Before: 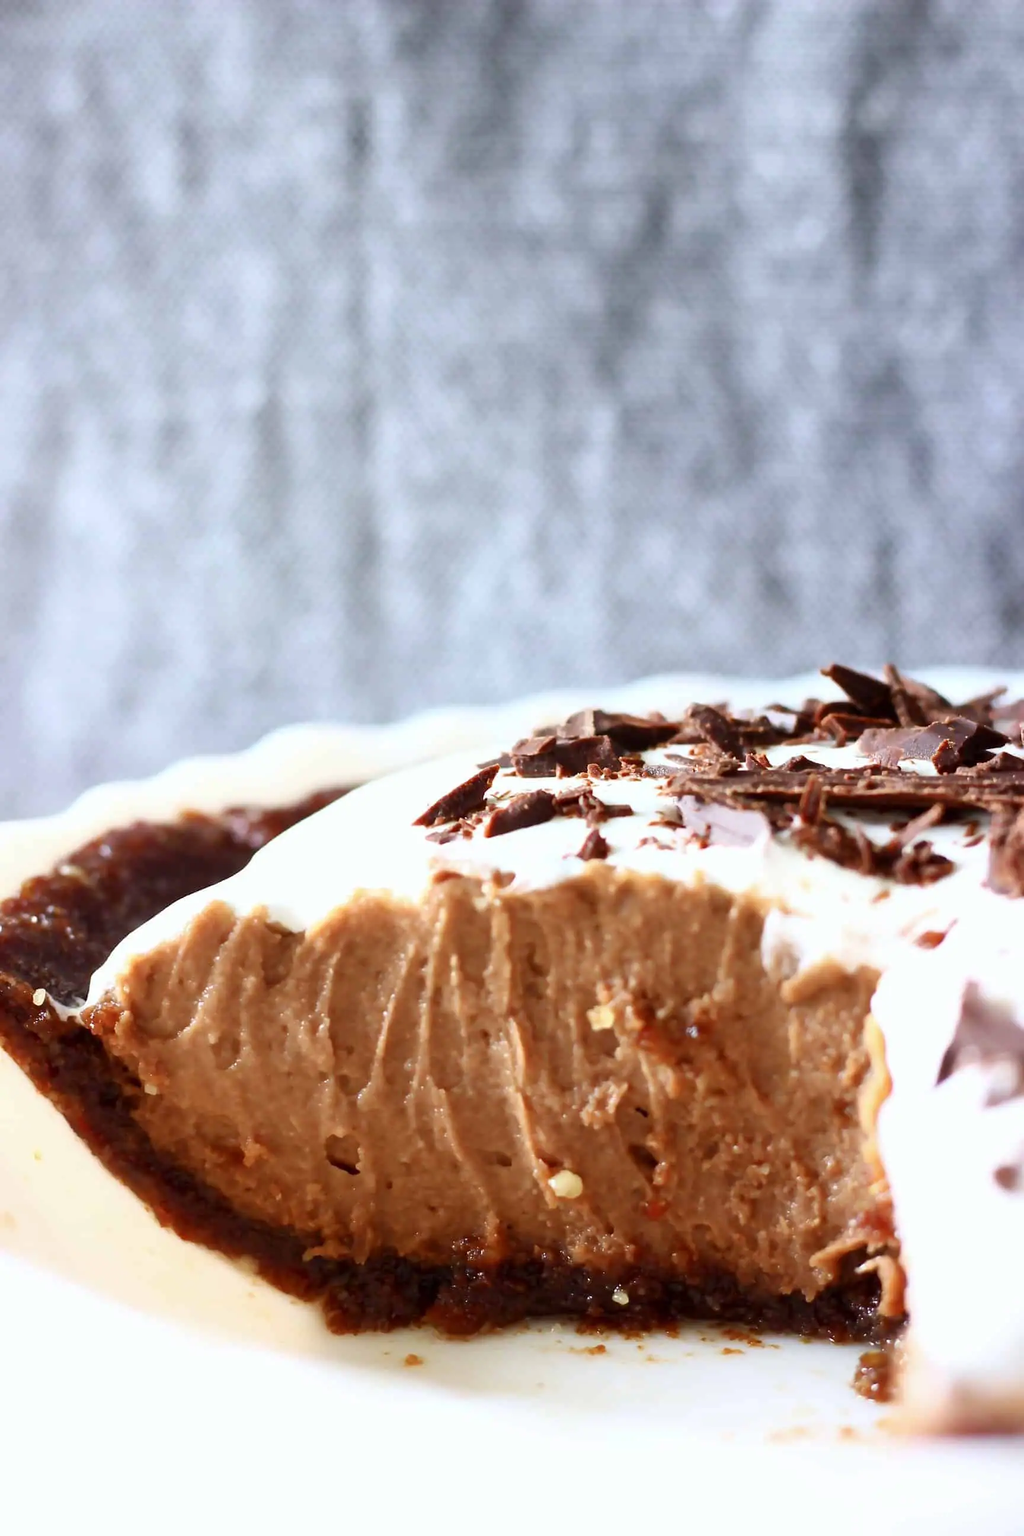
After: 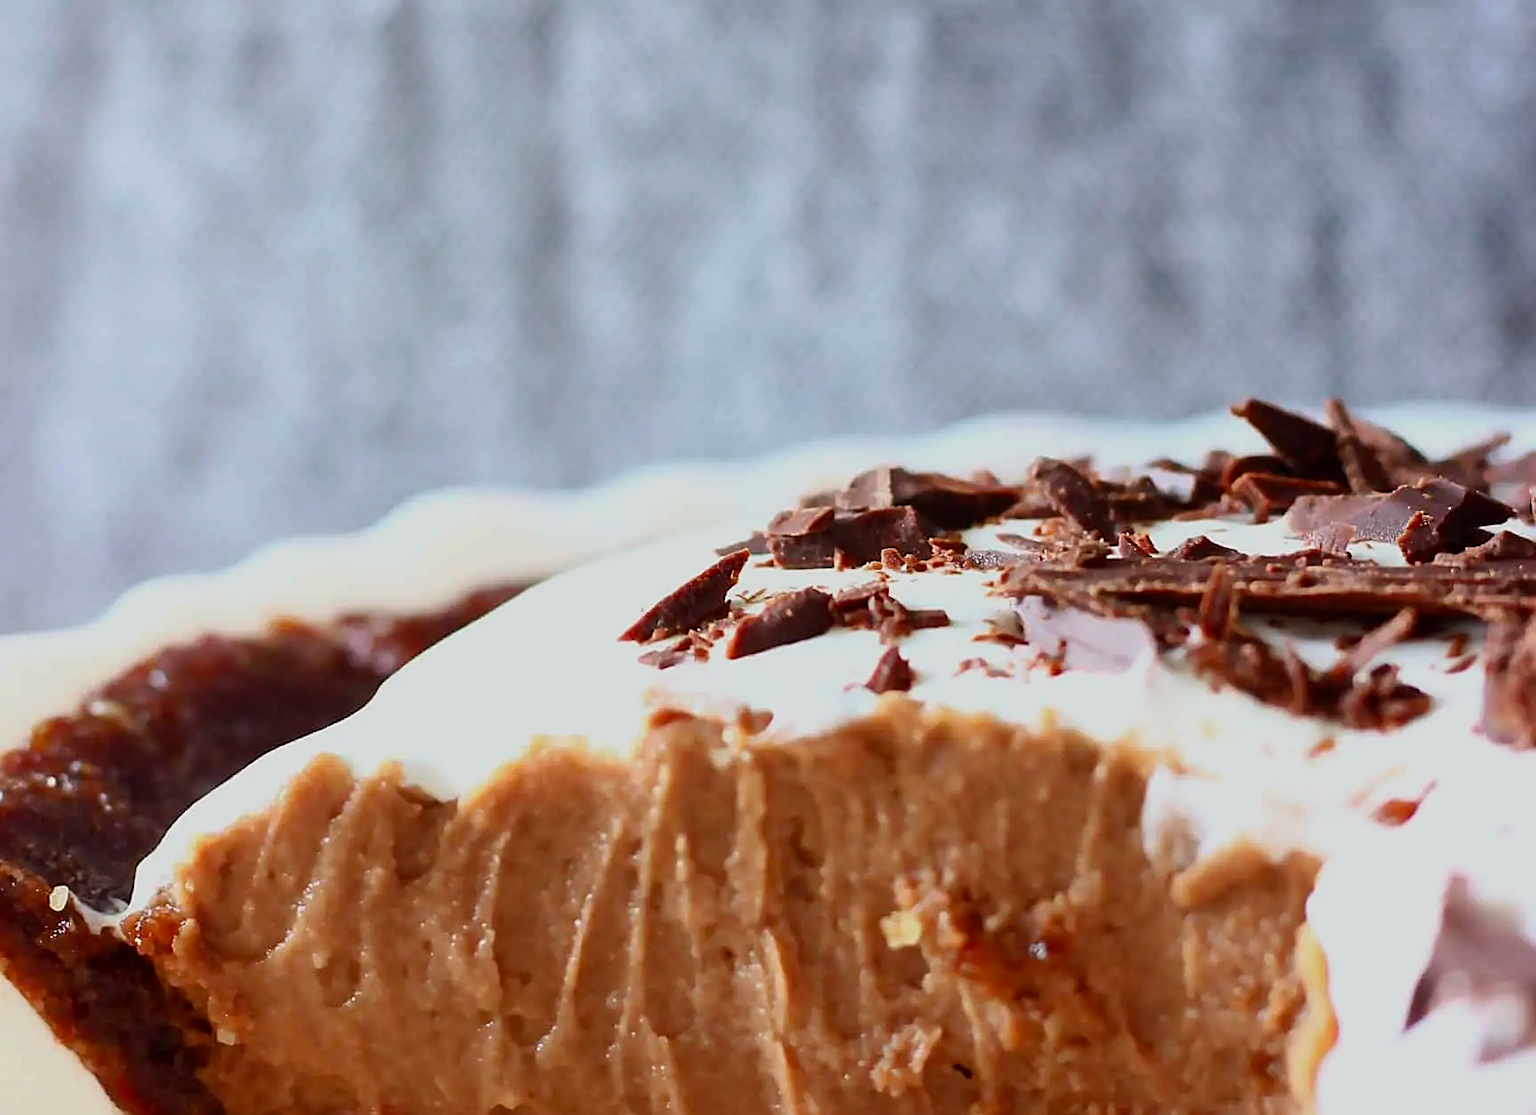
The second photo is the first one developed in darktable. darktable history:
color calibration: illuminant same as pipeline (D50), adaptation XYZ, x 0.346, y 0.358, temperature 5009.87 K
exposure: exposure -0.494 EV, compensate exposure bias true, compensate highlight preservation false
crop and rotate: top 25.956%, bottom 25.587%
sharpen: on, module defaults
